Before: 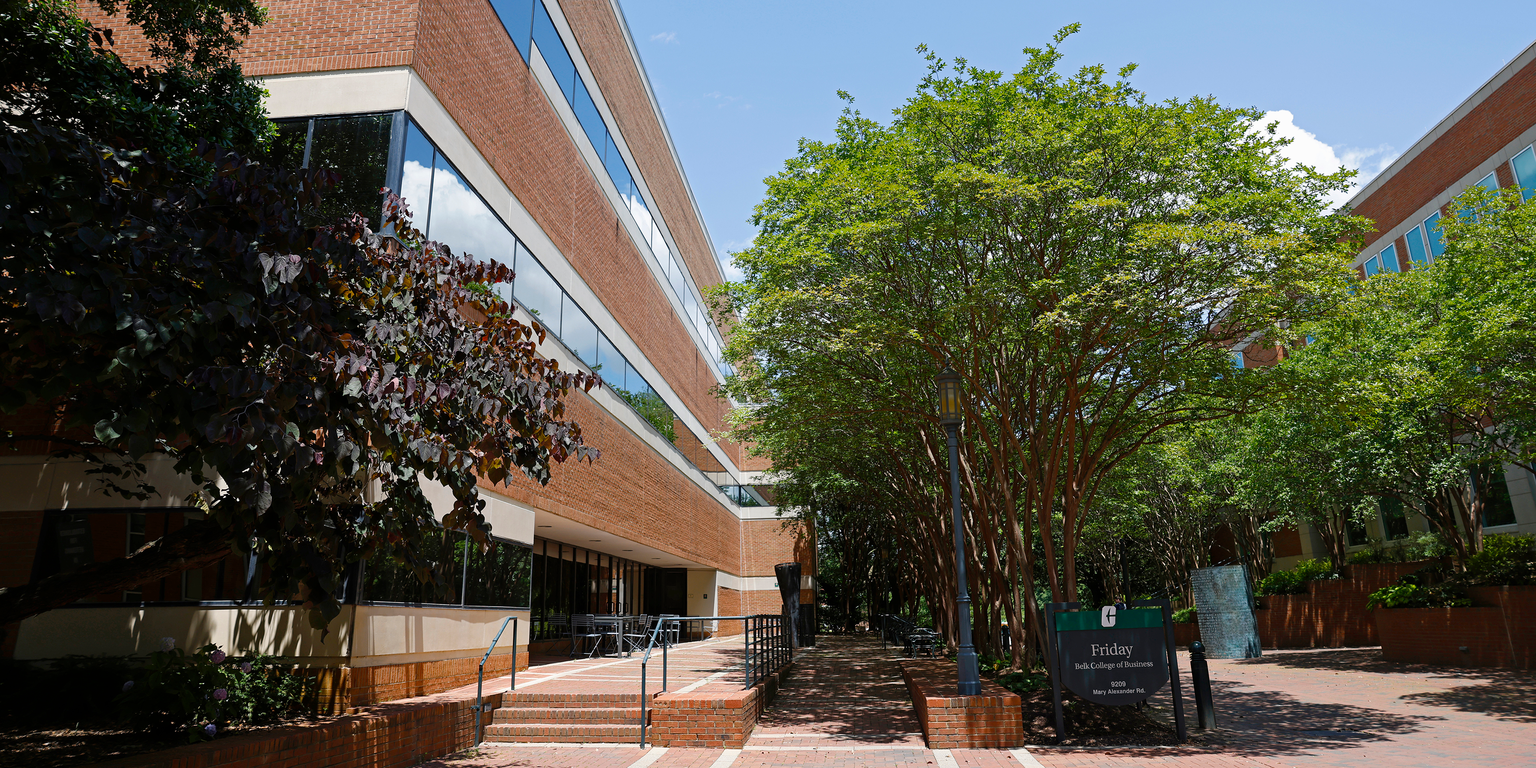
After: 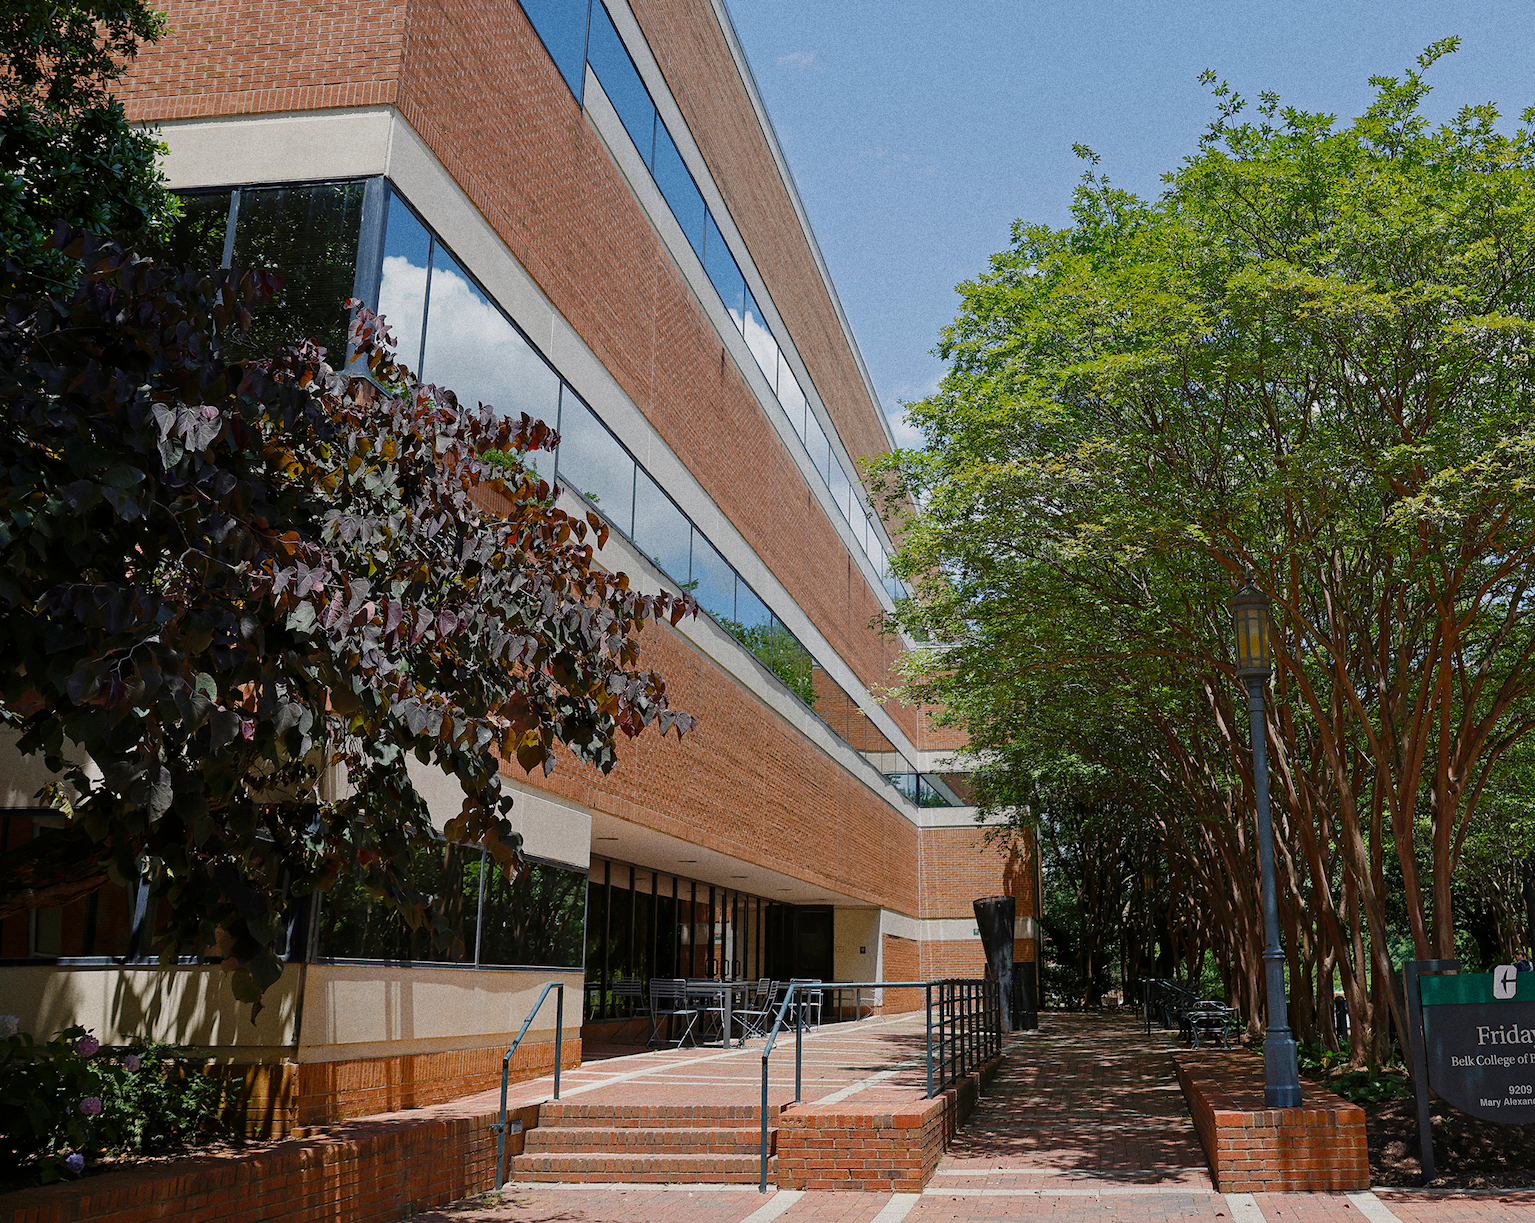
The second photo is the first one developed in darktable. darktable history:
crop: left 10.644%, right 26.528%
tone equalizer: -8 EV 0.25 EV, -7 EV 0.417 EV, -6 EV 0.417 EV, -5 EV 0.25 EV, -3 EV -0.25 EV, -2 EV -0.417 EV, -1 EV -0.417 EV, +0 EV -0.25 EV, edges refinement/feathering 500, mask exposure compensation -1.57 EV, preserve details guided filter
grain: coarseness 0.09 ISO, strength 40%
